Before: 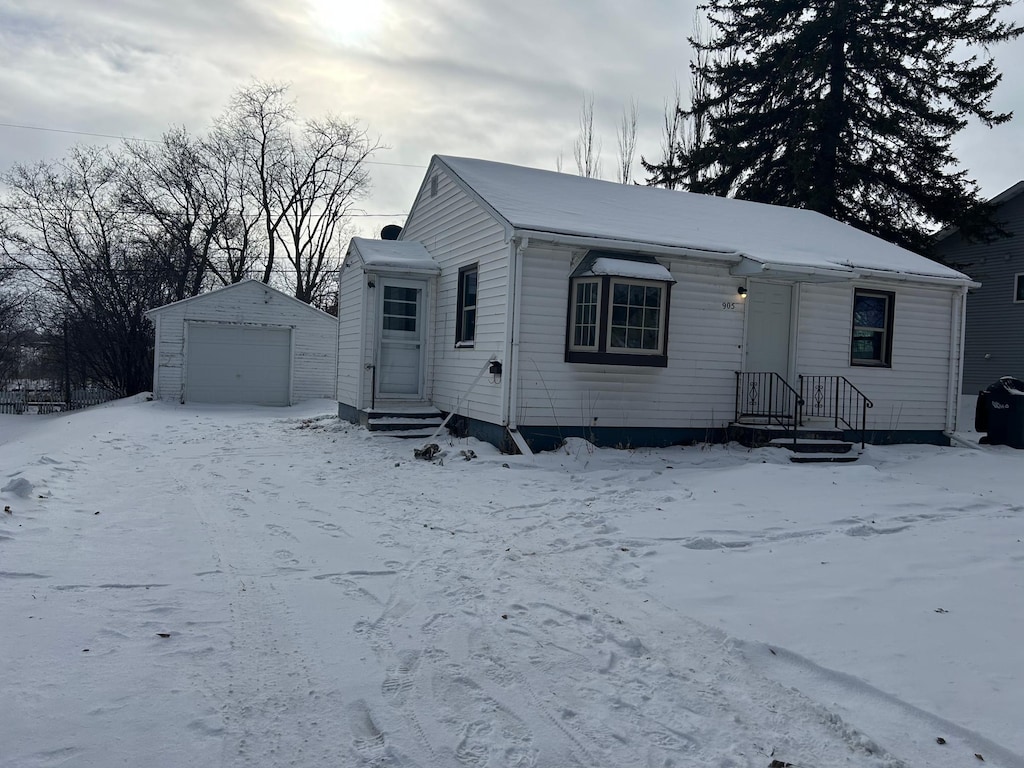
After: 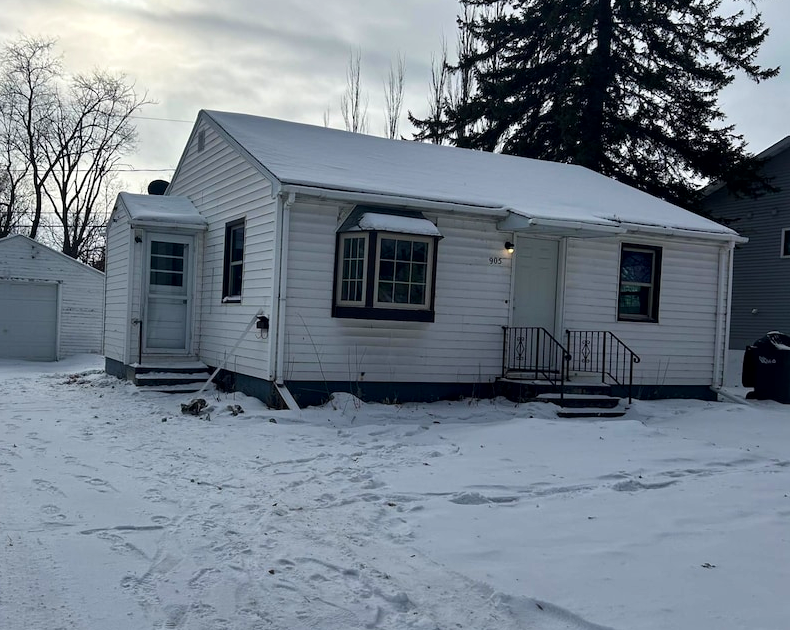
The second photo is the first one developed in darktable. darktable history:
crop: left 22.767%, top 5.904%, bottom 11.537%
local contrast: mode bilateral grid, contrast 20, coarseness 50, detail 140%, midtone range 0.2
velvia: on, module defaults
